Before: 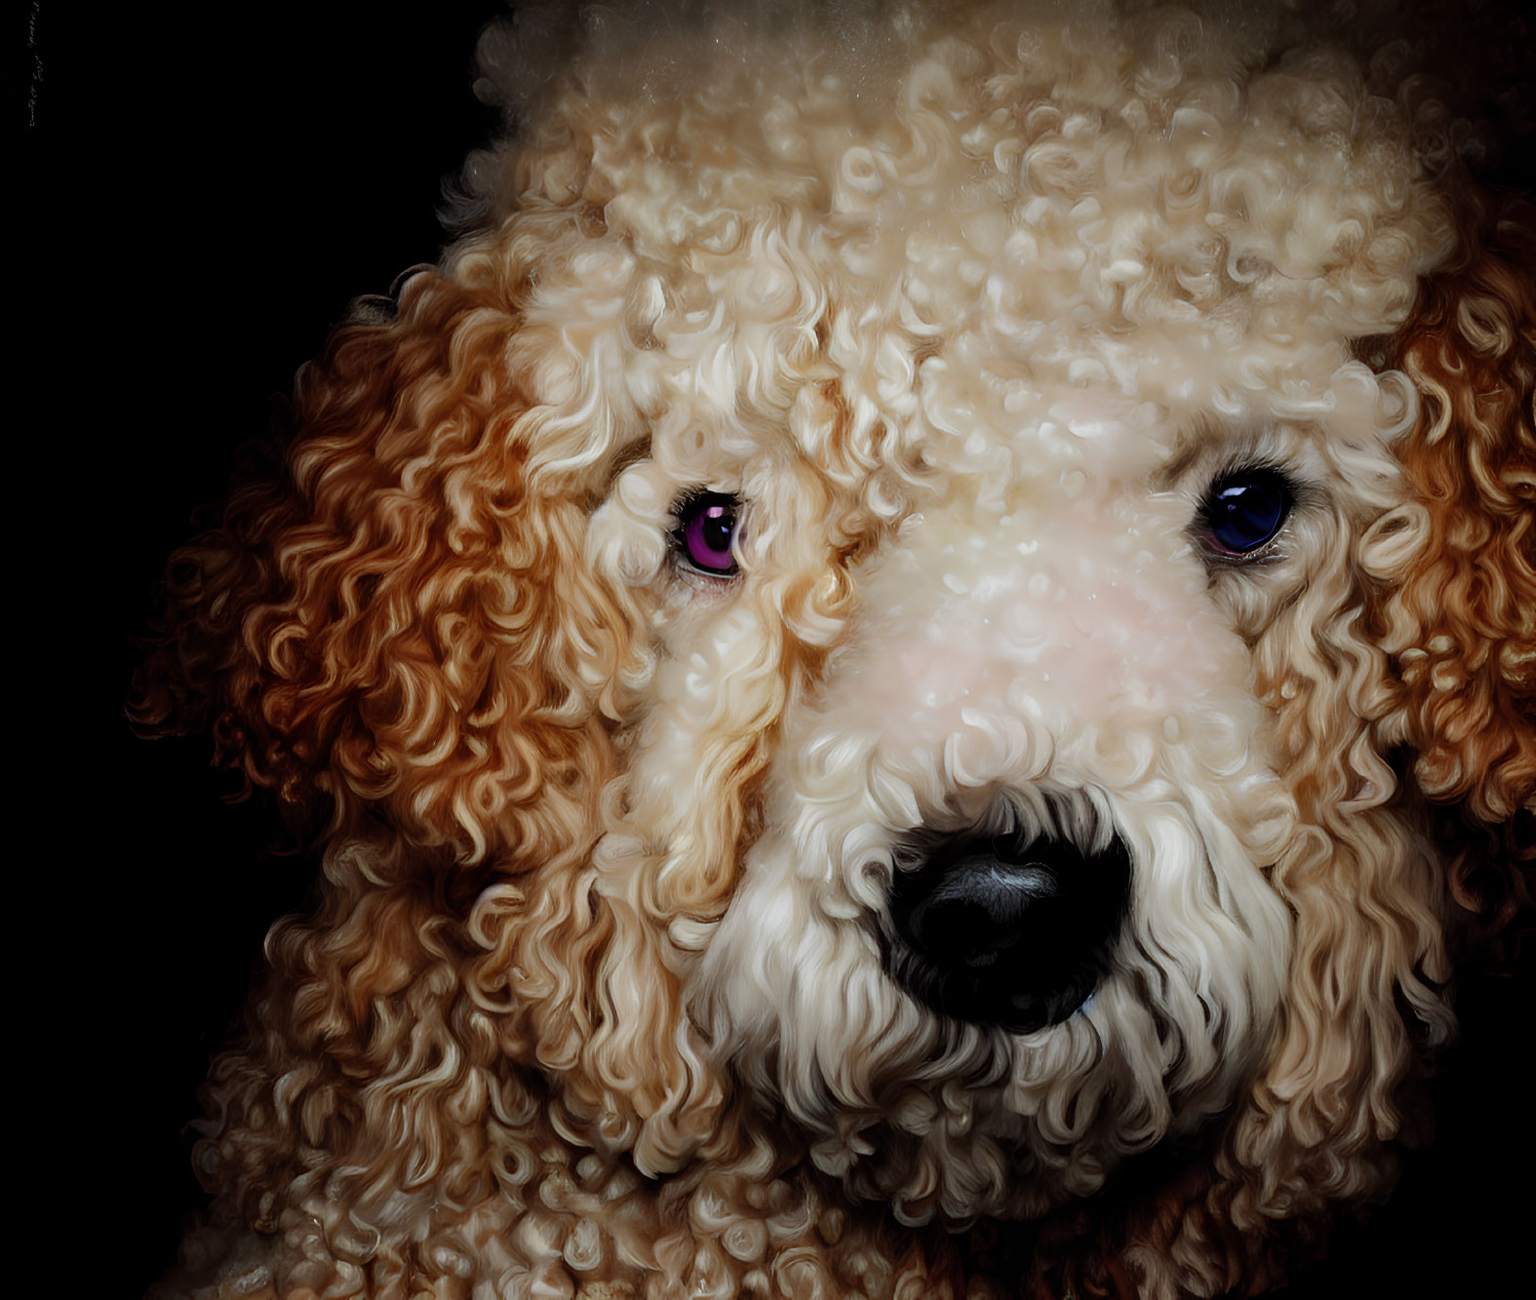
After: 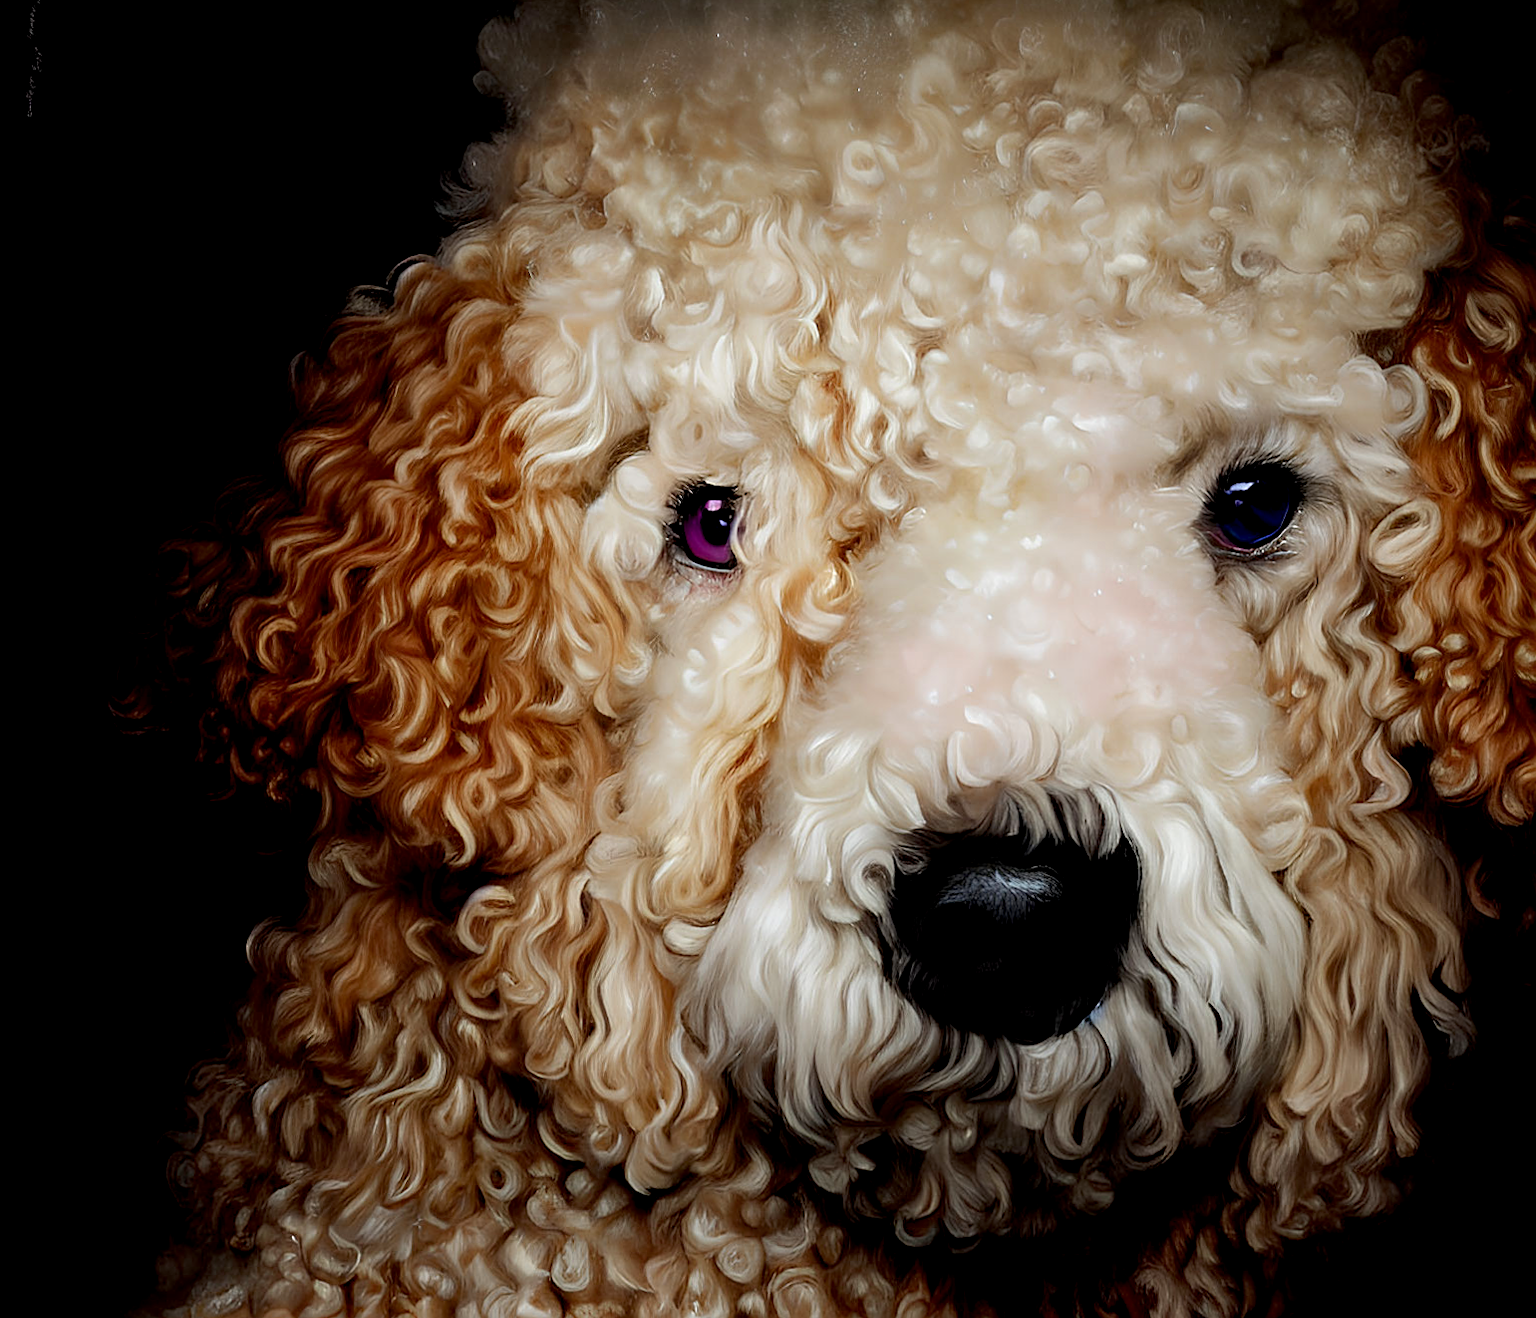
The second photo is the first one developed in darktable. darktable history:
exposure: black level correction 0.005, exposure 0.286 EV, compensate highlight preservation false
sharpen: on, module defaults
rotate and perspective: rotation 0.226°, lens shift (vertical) -0.042, crop left 0.023, crop right 0.982, crop top 0.006, crop bottom 0.994
